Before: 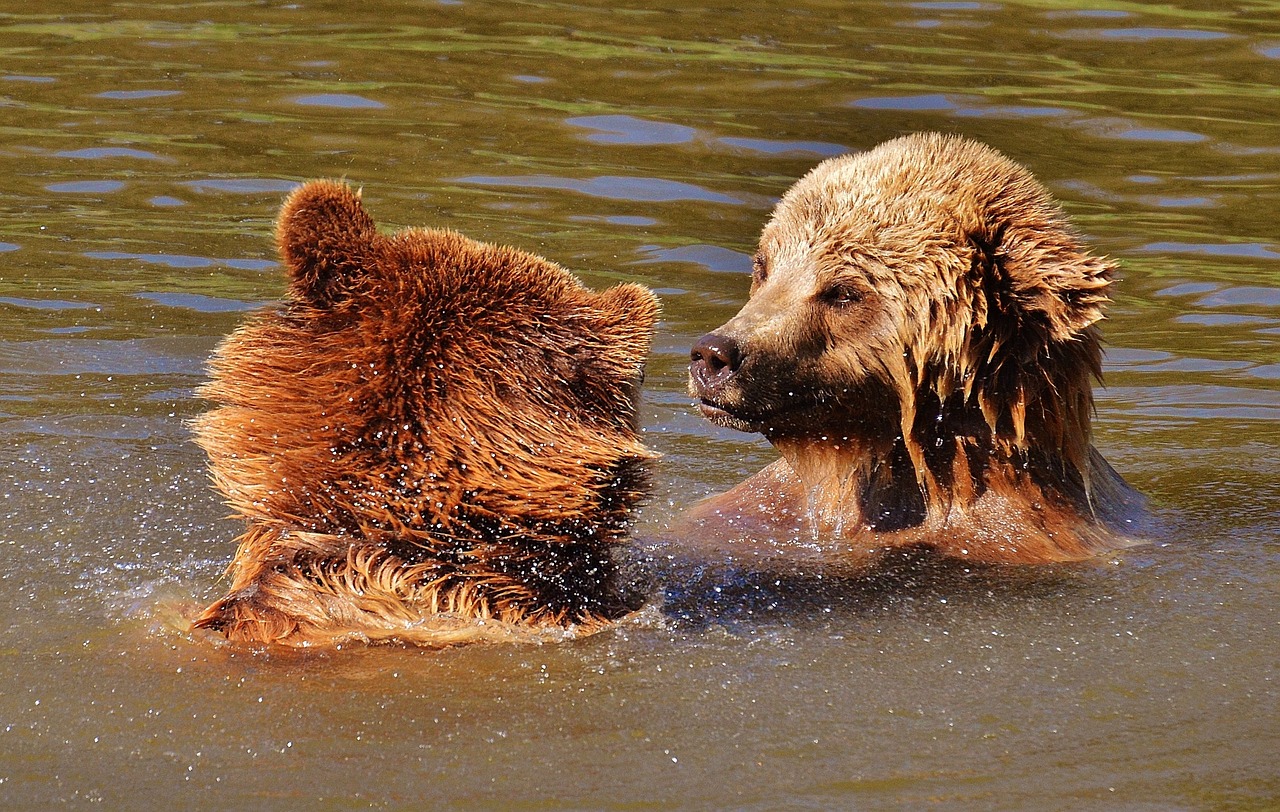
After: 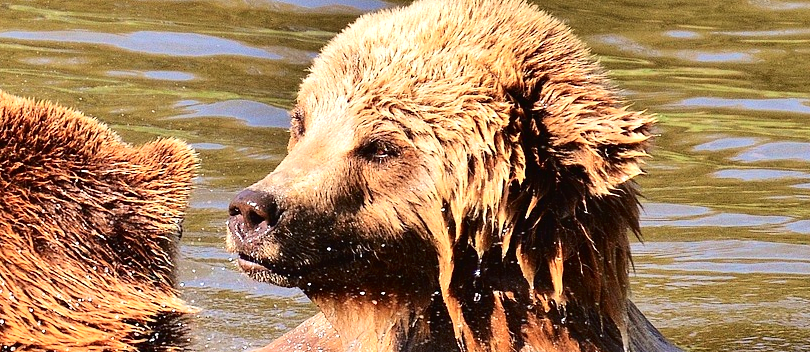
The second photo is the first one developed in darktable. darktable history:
crop: left 36.136%, top 17.927%, right 0.542%, bottom 38.677%
exposure: exposure 0.513 EV, compensate highlight preservation false
tone curve: curves: ch0 [(0, 0) (0.003, 0.016) (0.011, 0.019) (0.025, 0.023) (0.044, 0.029) (0.069, 0.042) (0.1, 0.068) (0.136, 0.101) (0.177, 0.143) (0.224, 0.21) (0.277, 0.289) (0.335, 0.379) (0.399, 0.476) (0.468, 0.569) (0.543, 0.654) (0.623, 0.75) (0.709, 0.822) (0.801, 0.893) (0.898, 0.946) (1, 1)], color space Lab, independent channels, preserve colors none
